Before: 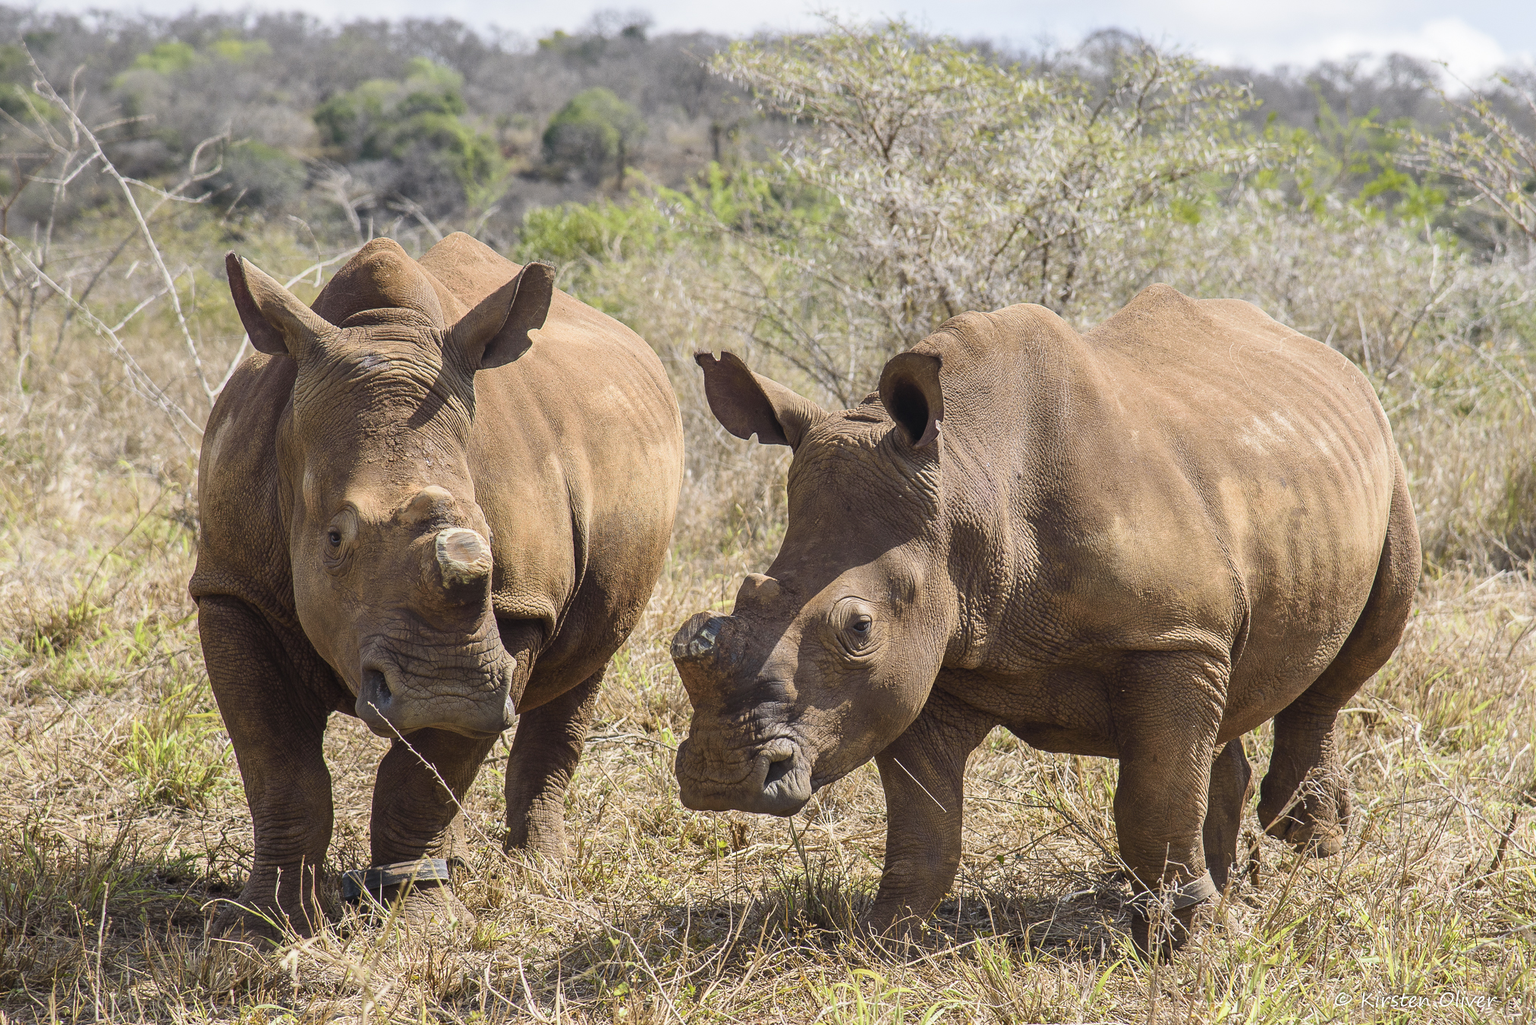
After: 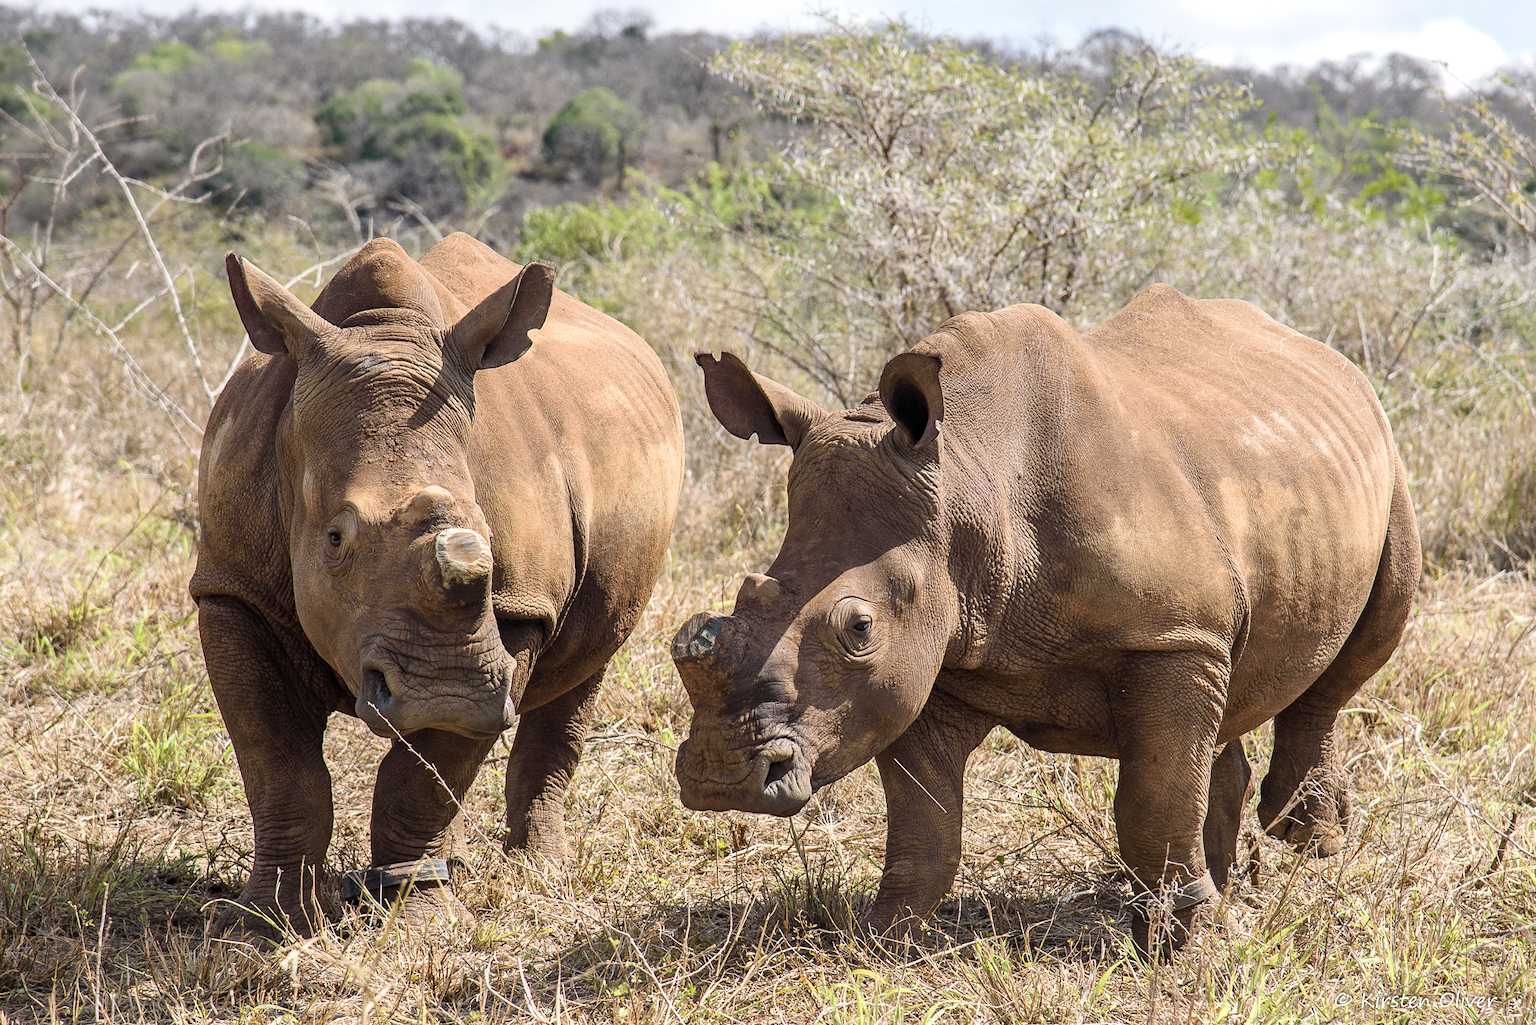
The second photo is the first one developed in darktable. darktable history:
contrast brightness saturation: saturation -0.17
levels: levels [0.016, 0.484, 0.953]
haze removal: compatibility mode true, adaptive false
